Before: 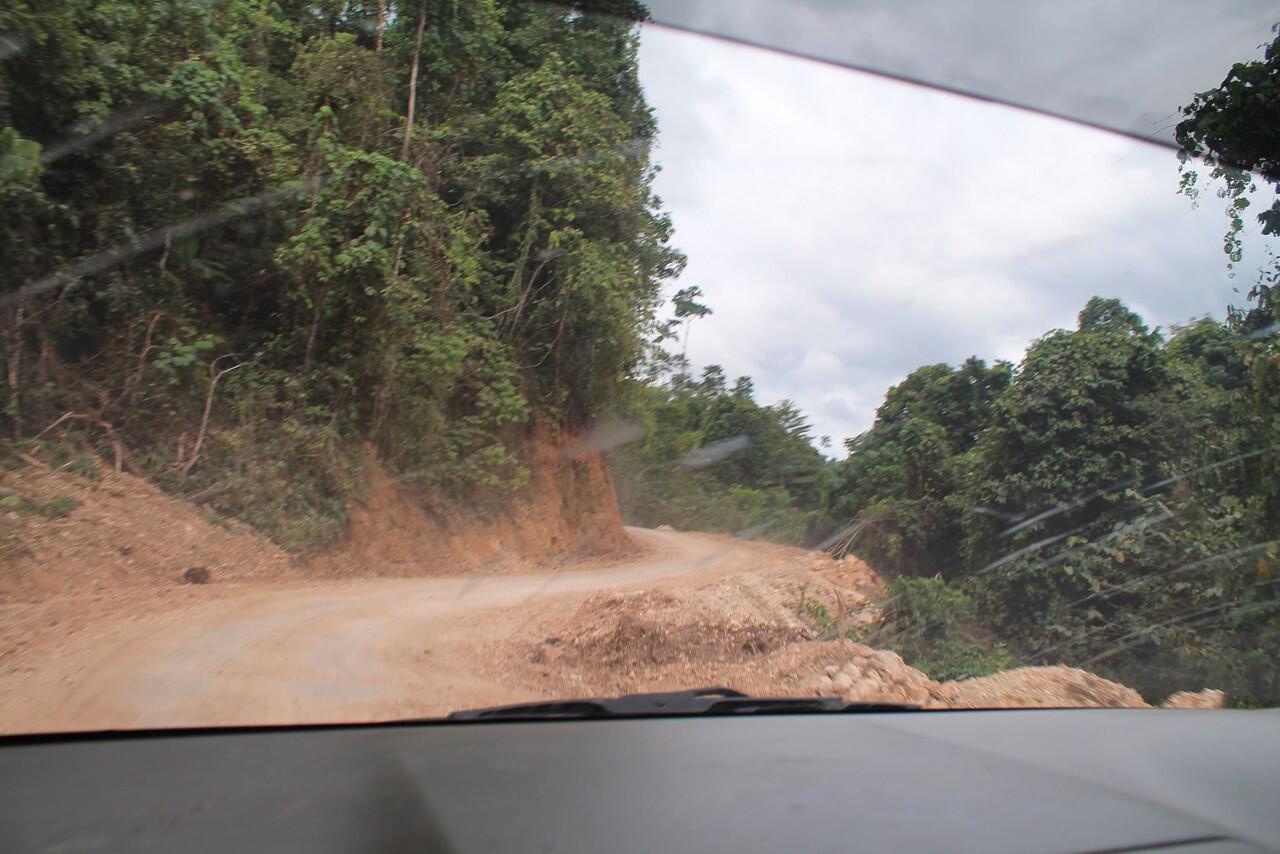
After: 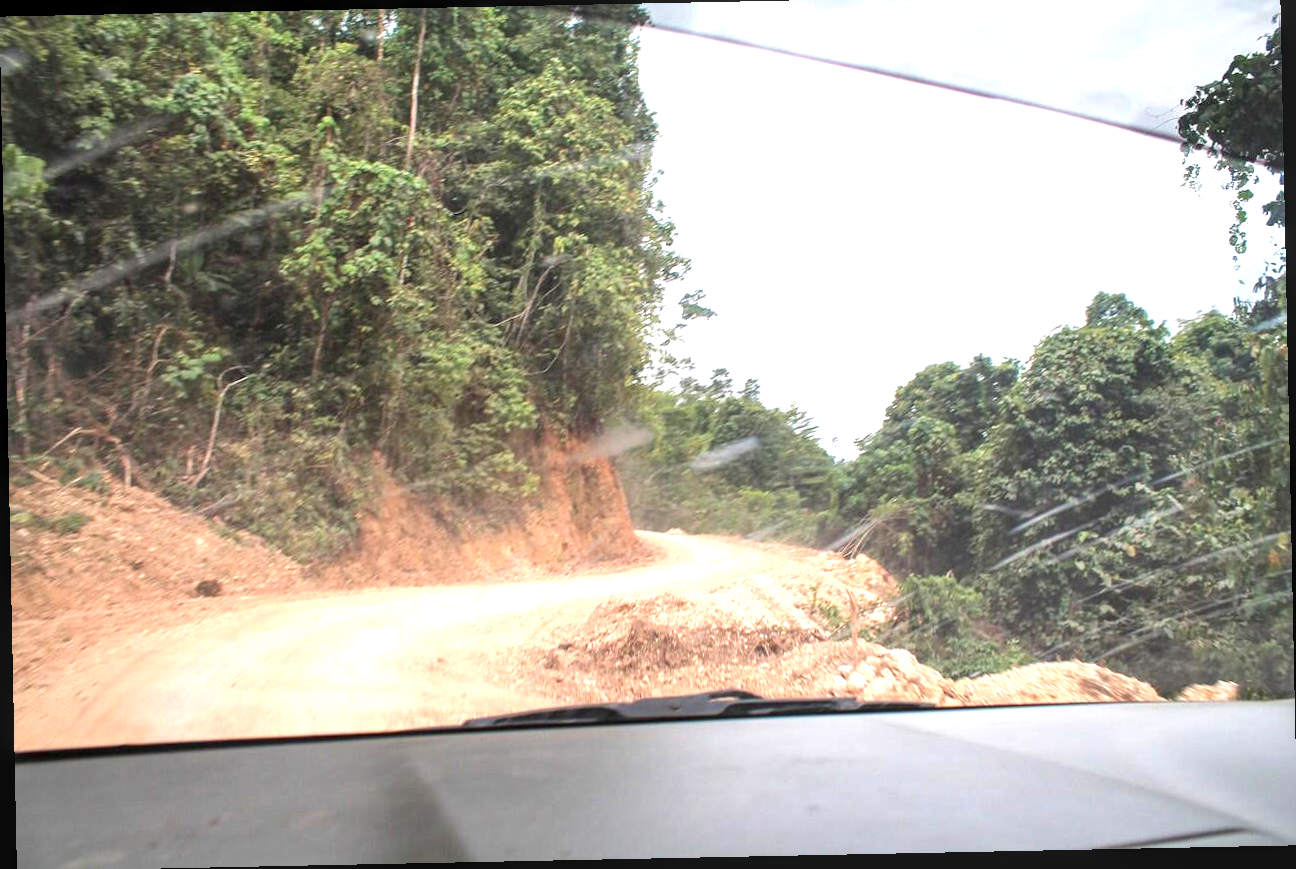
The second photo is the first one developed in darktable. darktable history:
exposure: black level correction 0, exposure 1.379 EV, compensate exposure bias true, compensate highlight preservation false
rotate and perspective: rotation -1.17°, automatic cropping off
local contrast: on, module defaults
crop: top 1.049%, right 0.001%
